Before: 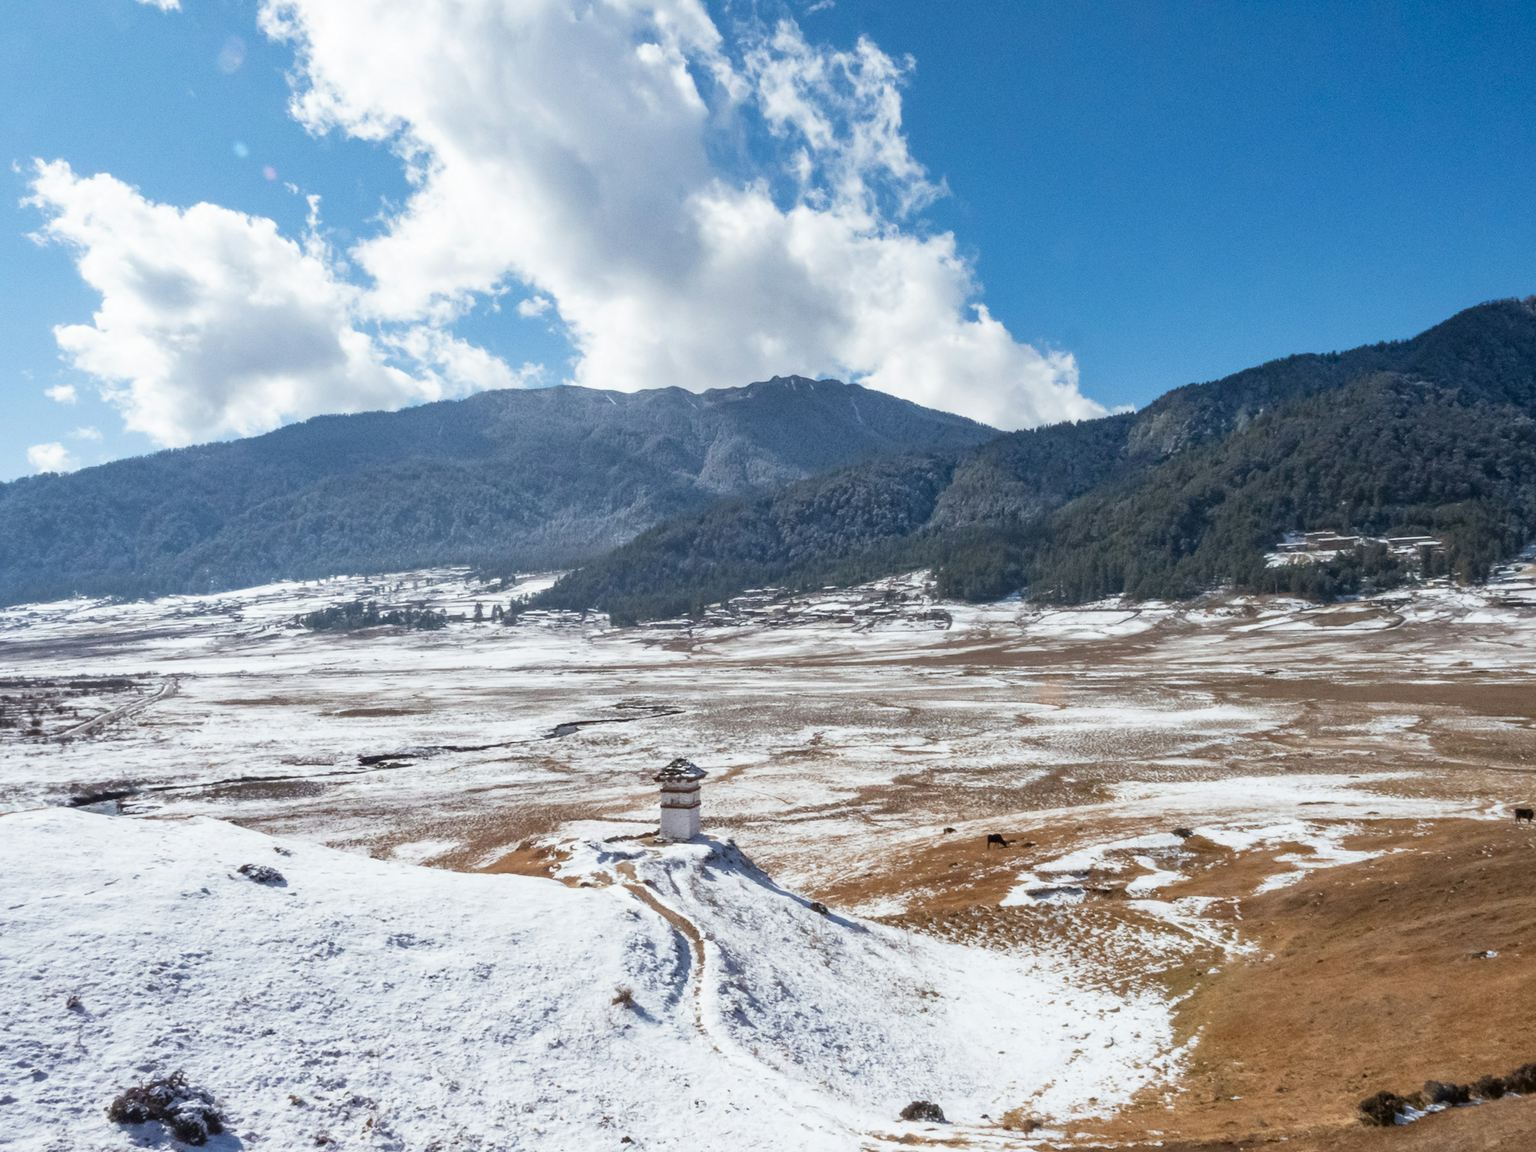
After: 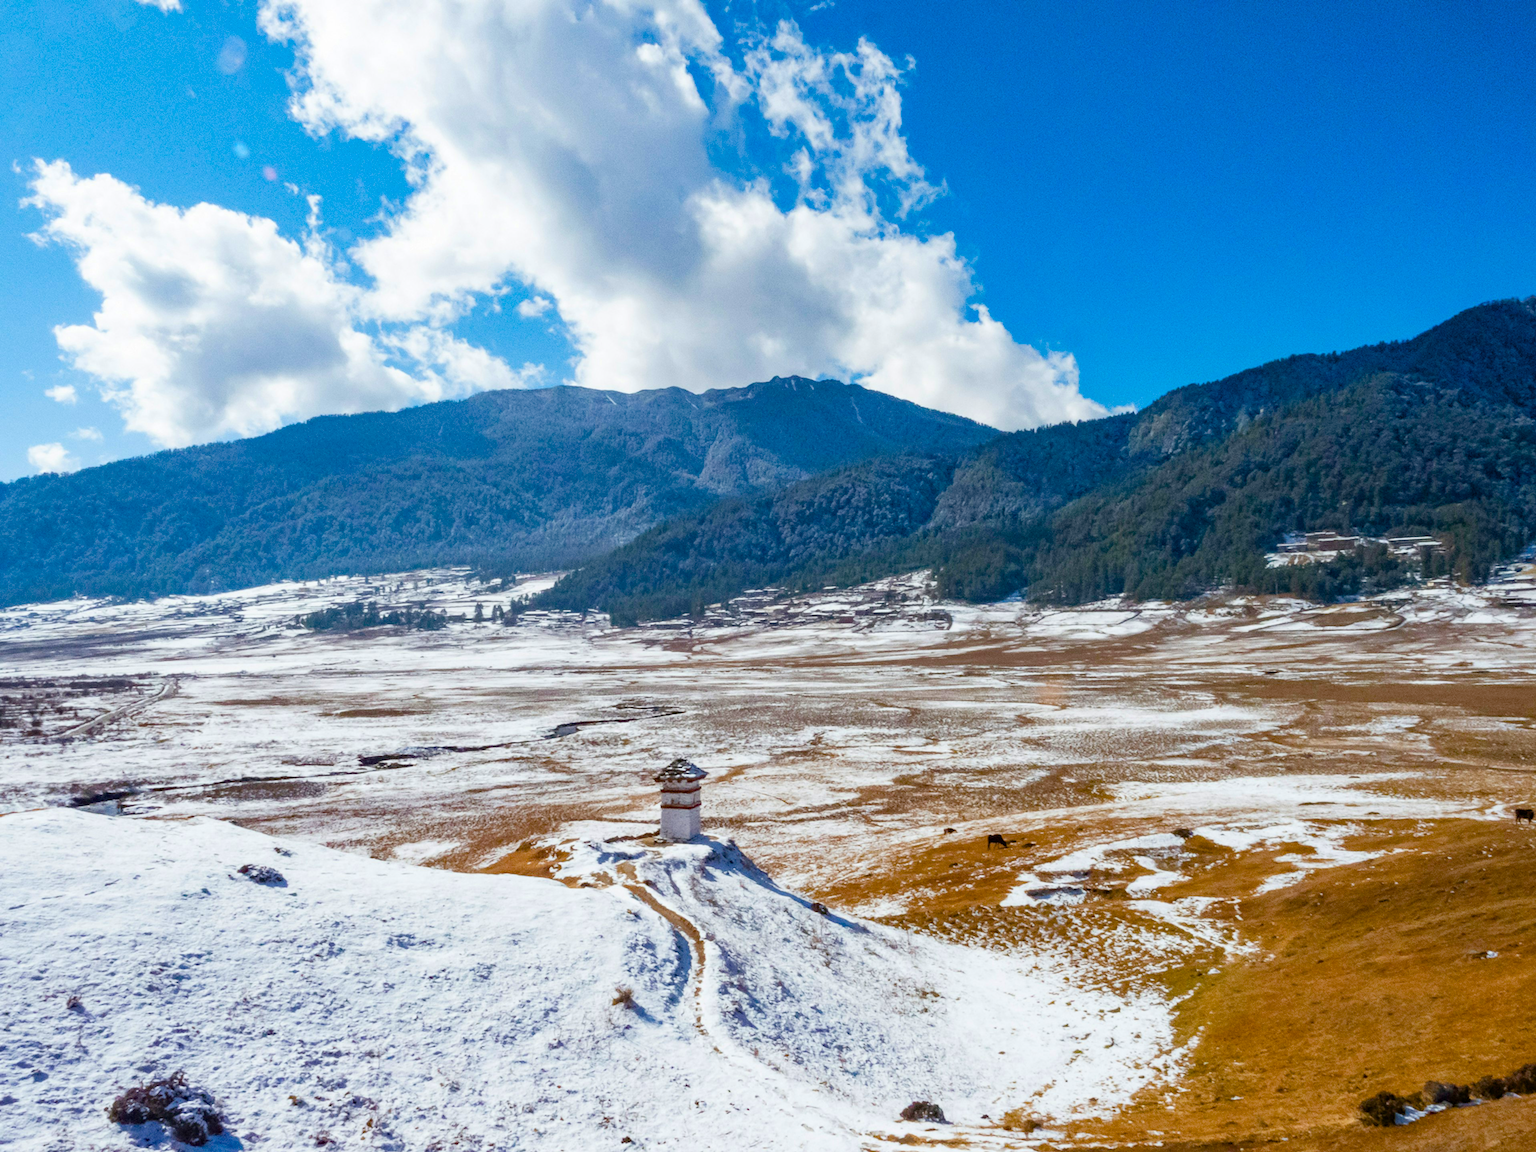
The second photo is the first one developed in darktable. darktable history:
haze removal: compatibility mode true, adaptive false
color balance rgb: perceptual saturation grading › global saturation 20%, perceptual saturation grading › highlights -25%, perceptual saturation grading › shadows 50.52%, global vibrance 40.24%
